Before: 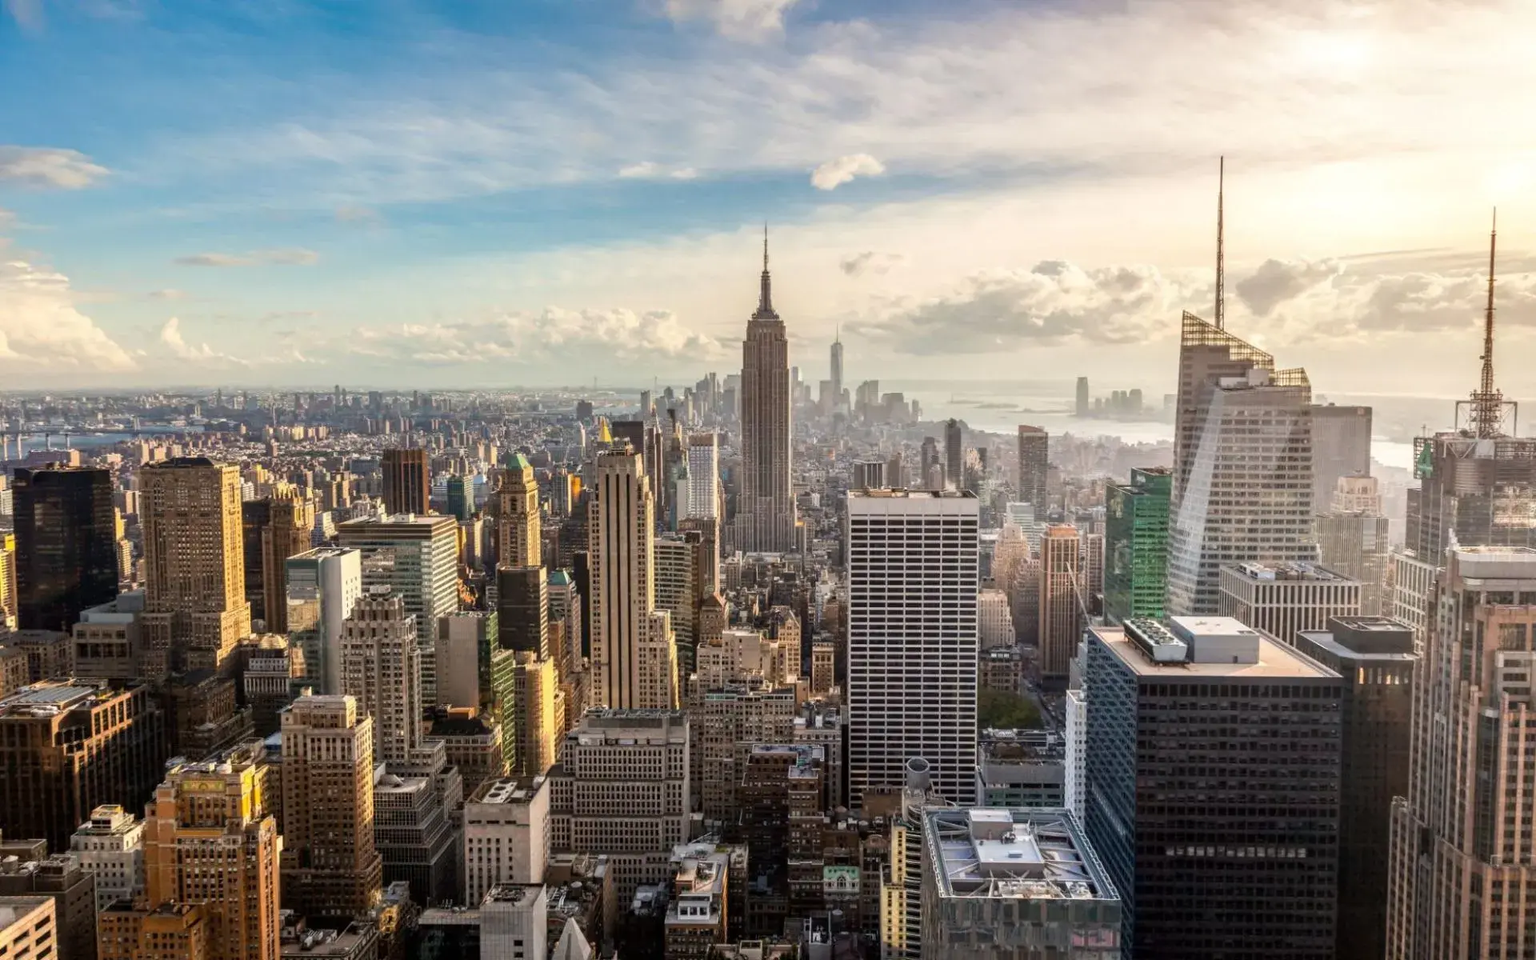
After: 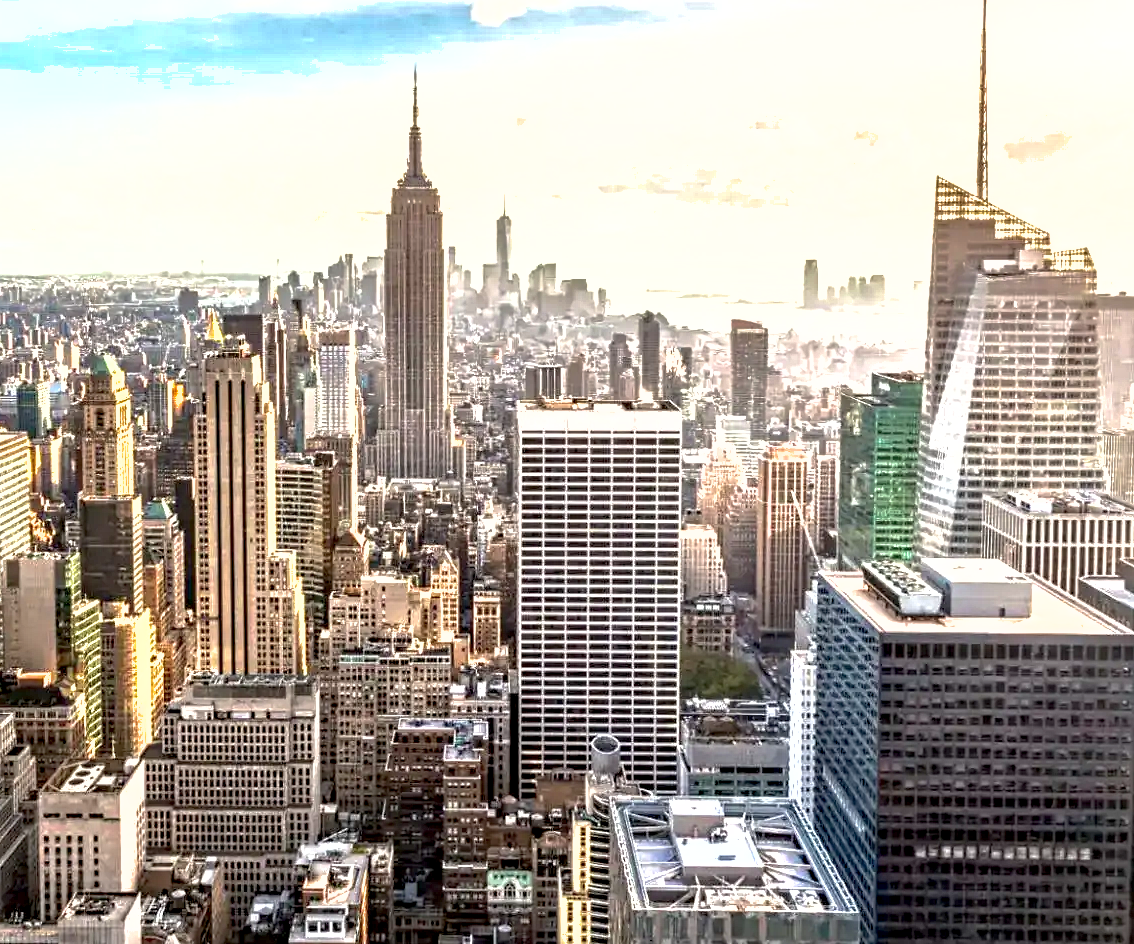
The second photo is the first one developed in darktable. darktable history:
crop and rotate: left 28.256%, top 17.734%, right 12.656%, bottom 3.573%
shadows and highlights: on, module defaults
exposure: black level correction 0, exposure 1.2 EV, compensate exposure bias true, compensate highlight preservation false
contrast equalizer: octaves 7, y [[0.5, 0.542, 0.583, 0.625, 0.667, 0.708], [0.5 ×6], [0.5 ×6], [0 ×6], [0 ×6]]
rotate and perspective: automatic cropping off
